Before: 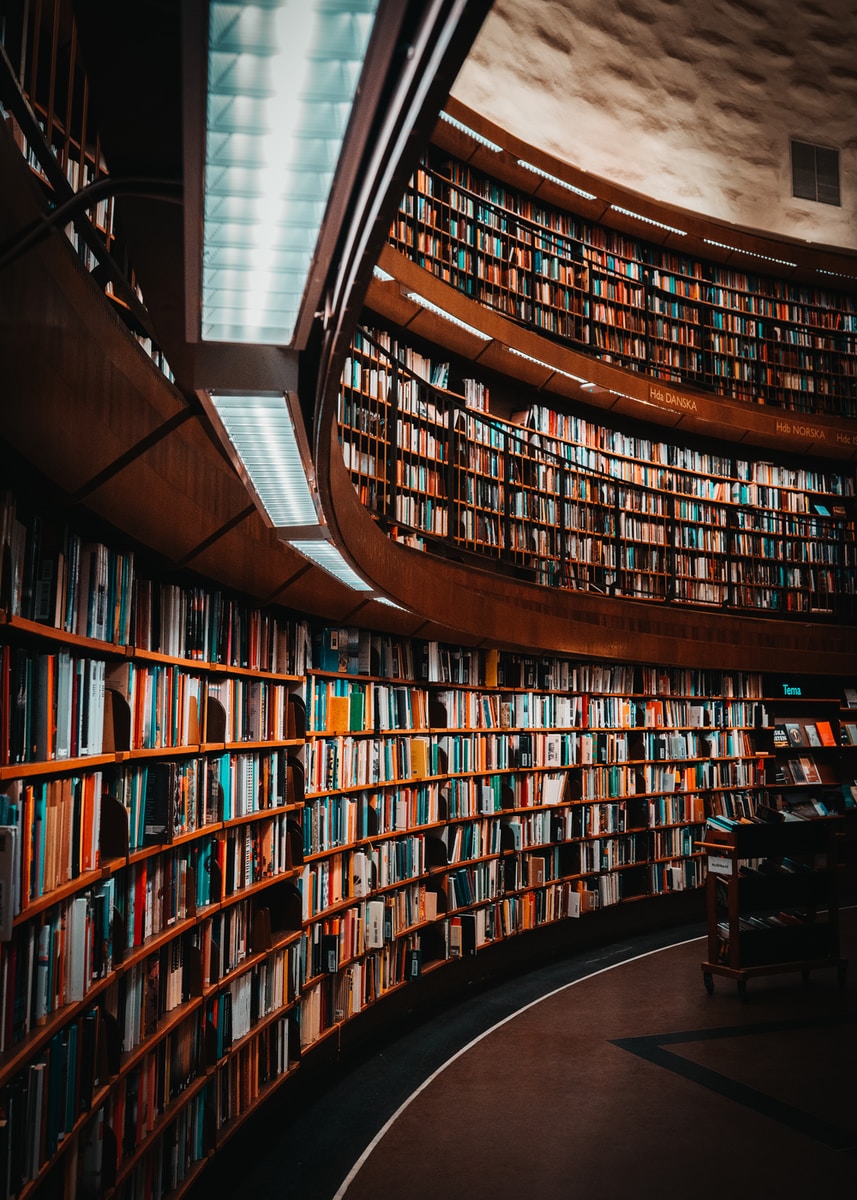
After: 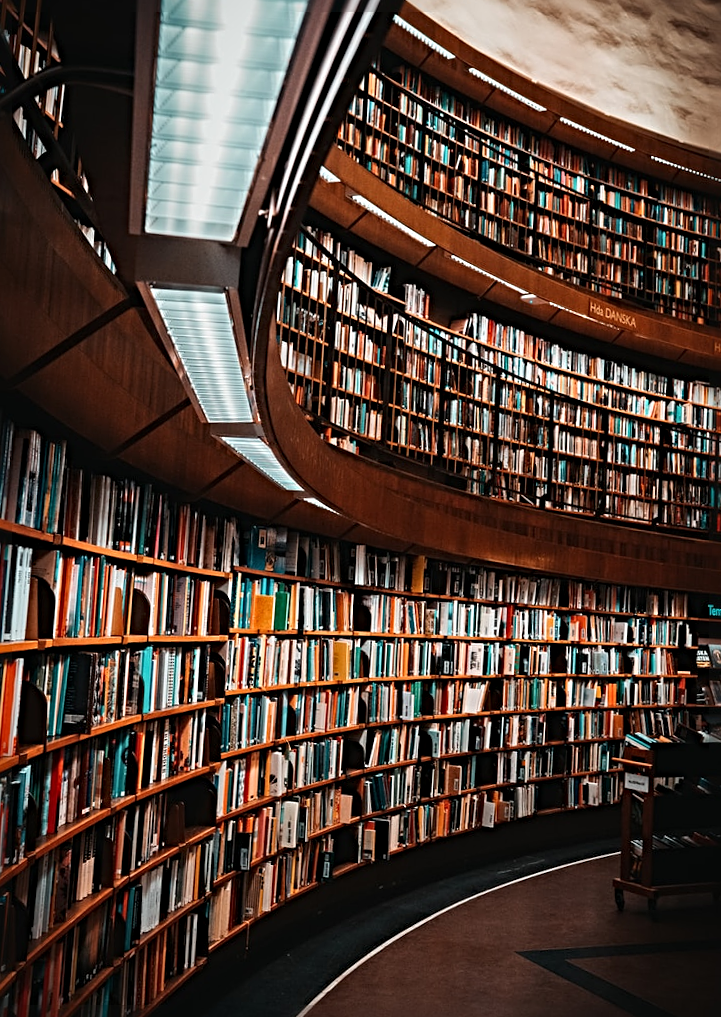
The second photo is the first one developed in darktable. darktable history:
crop and rotate: angle -2.84°, left 5.407%, top 5.231%, right 4.655%, bottom 4.202%
sharpen: radius 4.839
